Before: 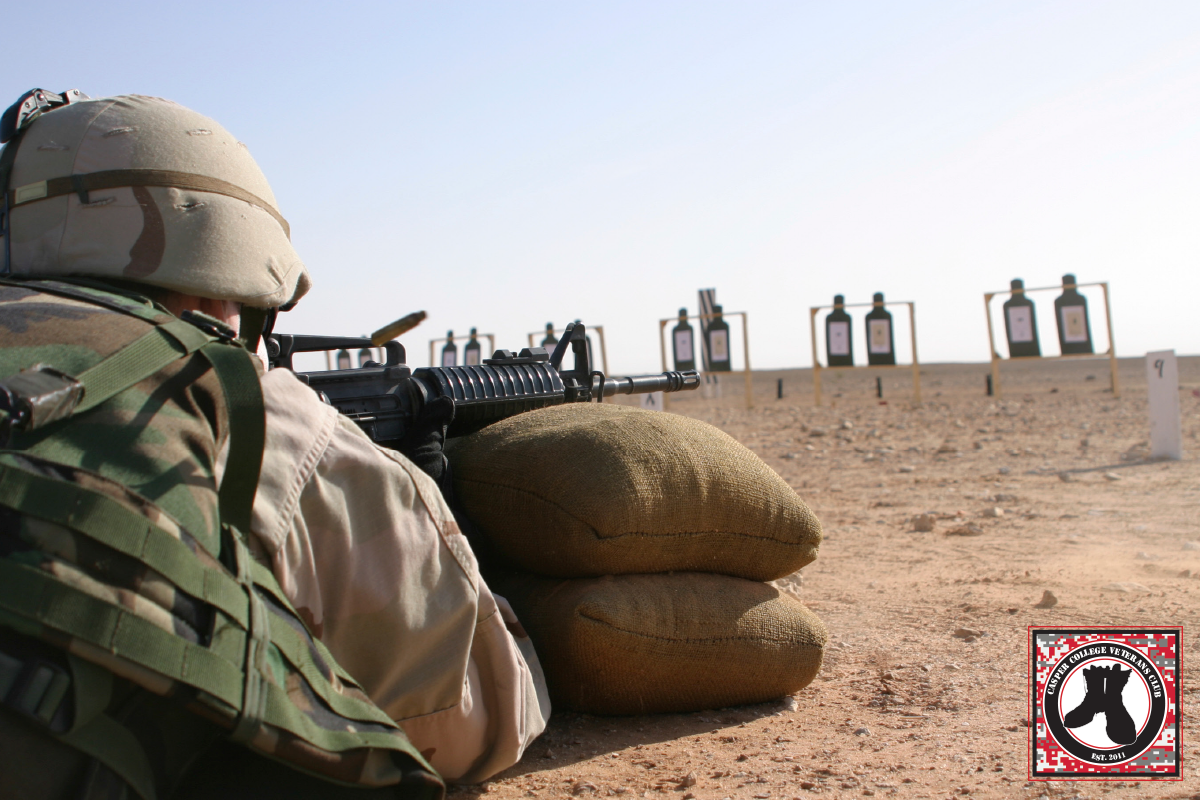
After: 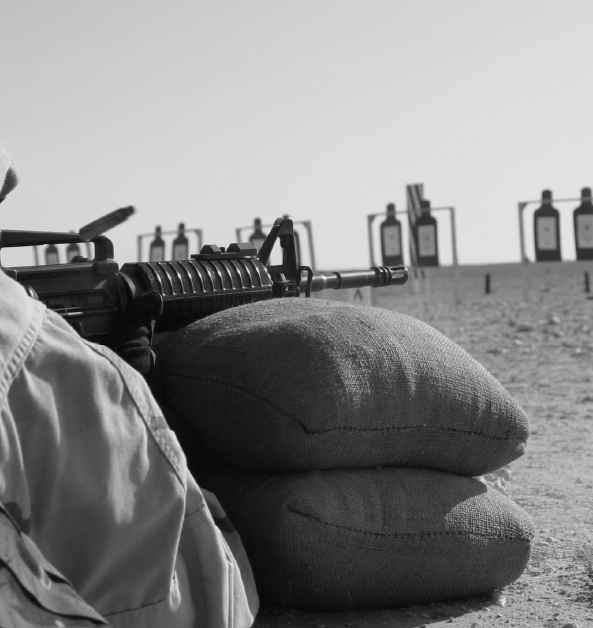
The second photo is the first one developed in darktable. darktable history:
color zones: curves: ch0 [(0.068, 0.464) (0.25, 0.5) (0.48, 0.508) (0.75, 0.536) (0.886, 0.476) (0.967, 0.456)]; ch1 [(0.066, 0.456) (0.25, 0.5) (0.616, 0.508) (0.746, 0.56) (0.934, 0.444)]
crop and rotate: angle 0.02°, left 24.353%, top 13.219%, right 26.156%, bottom 8.224%
monochrome: a 26.22, b 42.67, size 0.8
